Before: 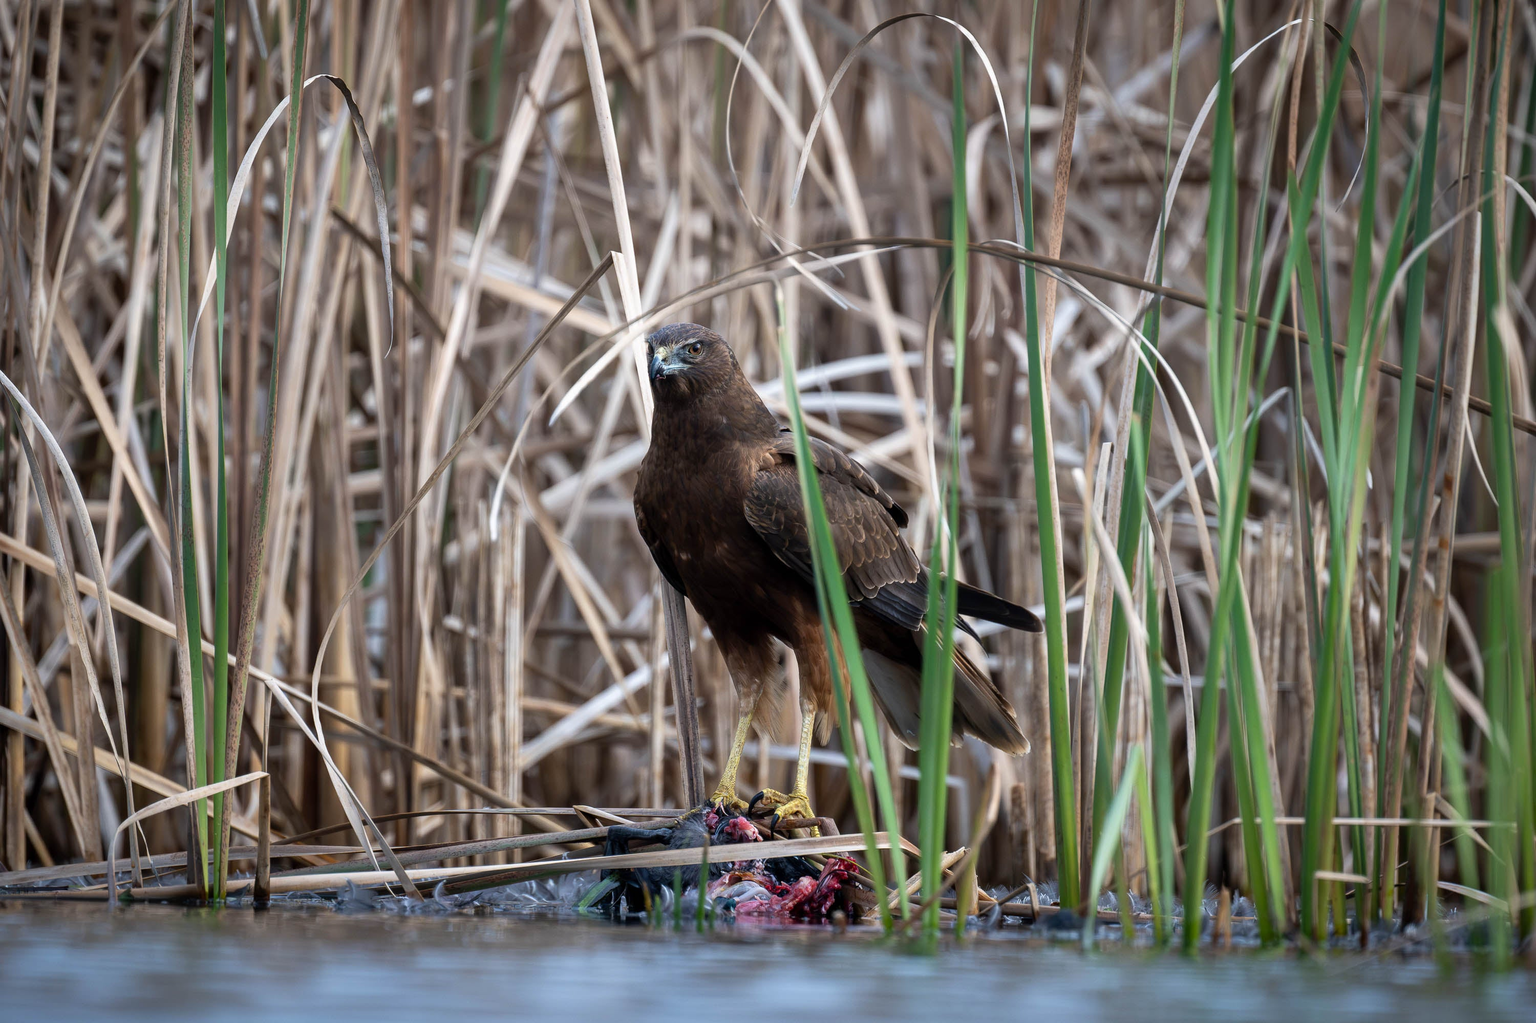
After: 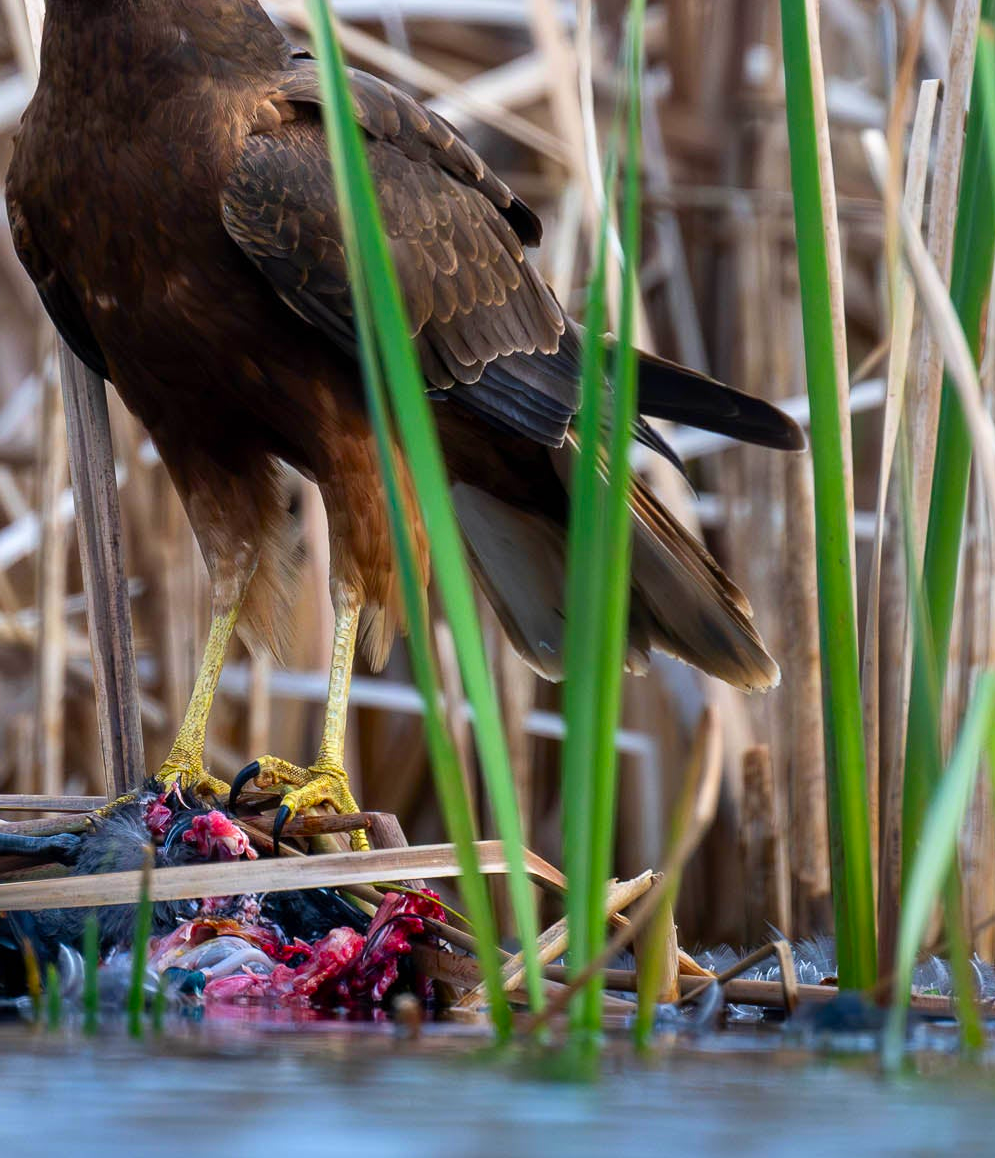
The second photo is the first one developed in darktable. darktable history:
contrast brightness saturation: saturation 0.492
crop: left 41.089%, top 39.287%, right 25.713%, bottom 2.753%
